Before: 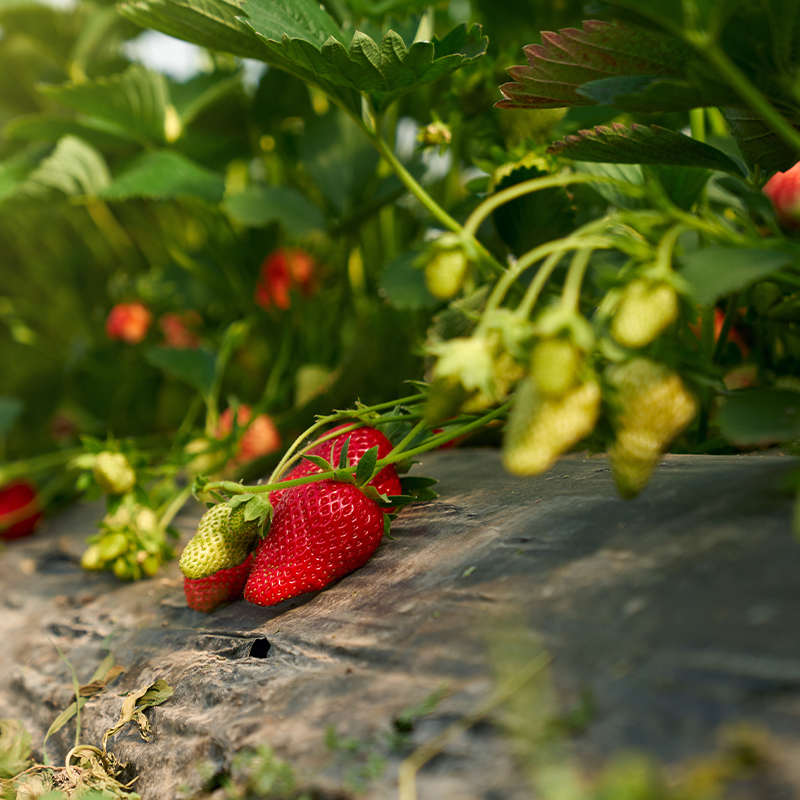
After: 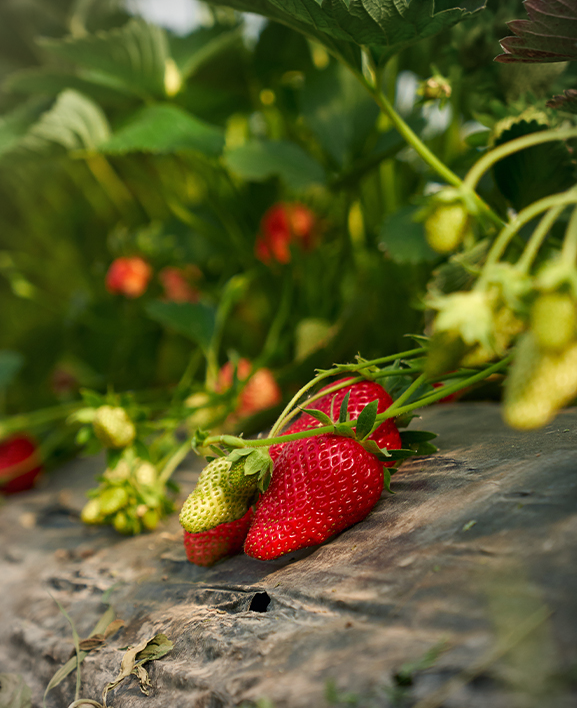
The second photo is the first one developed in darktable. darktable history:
vignetting: unbound false
crop: top 5.791%, right 27.846%, bottom 5.677%
